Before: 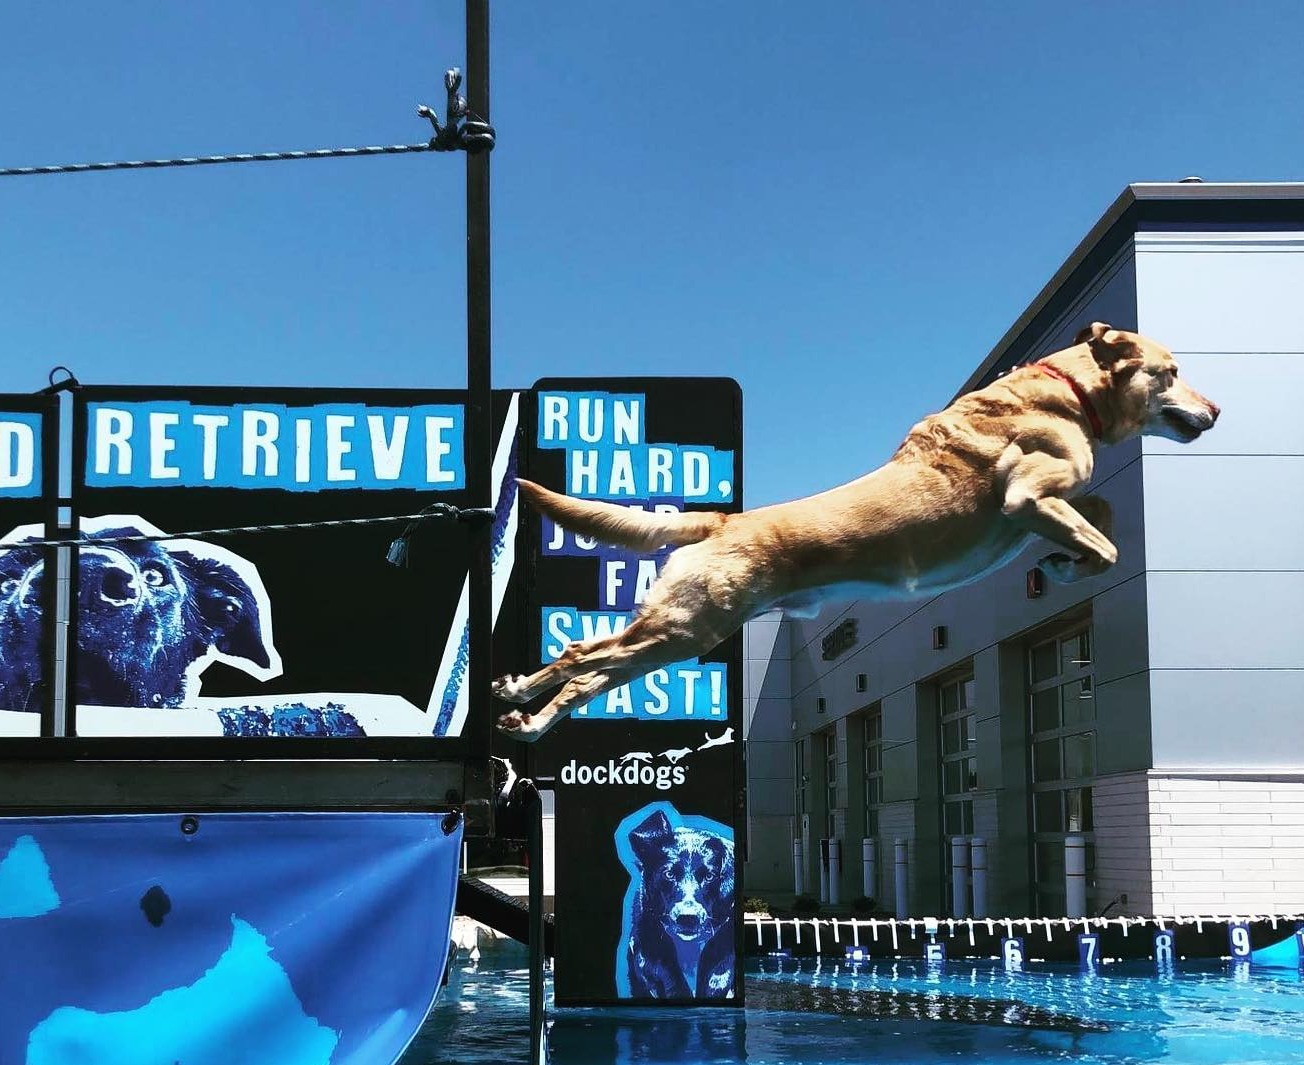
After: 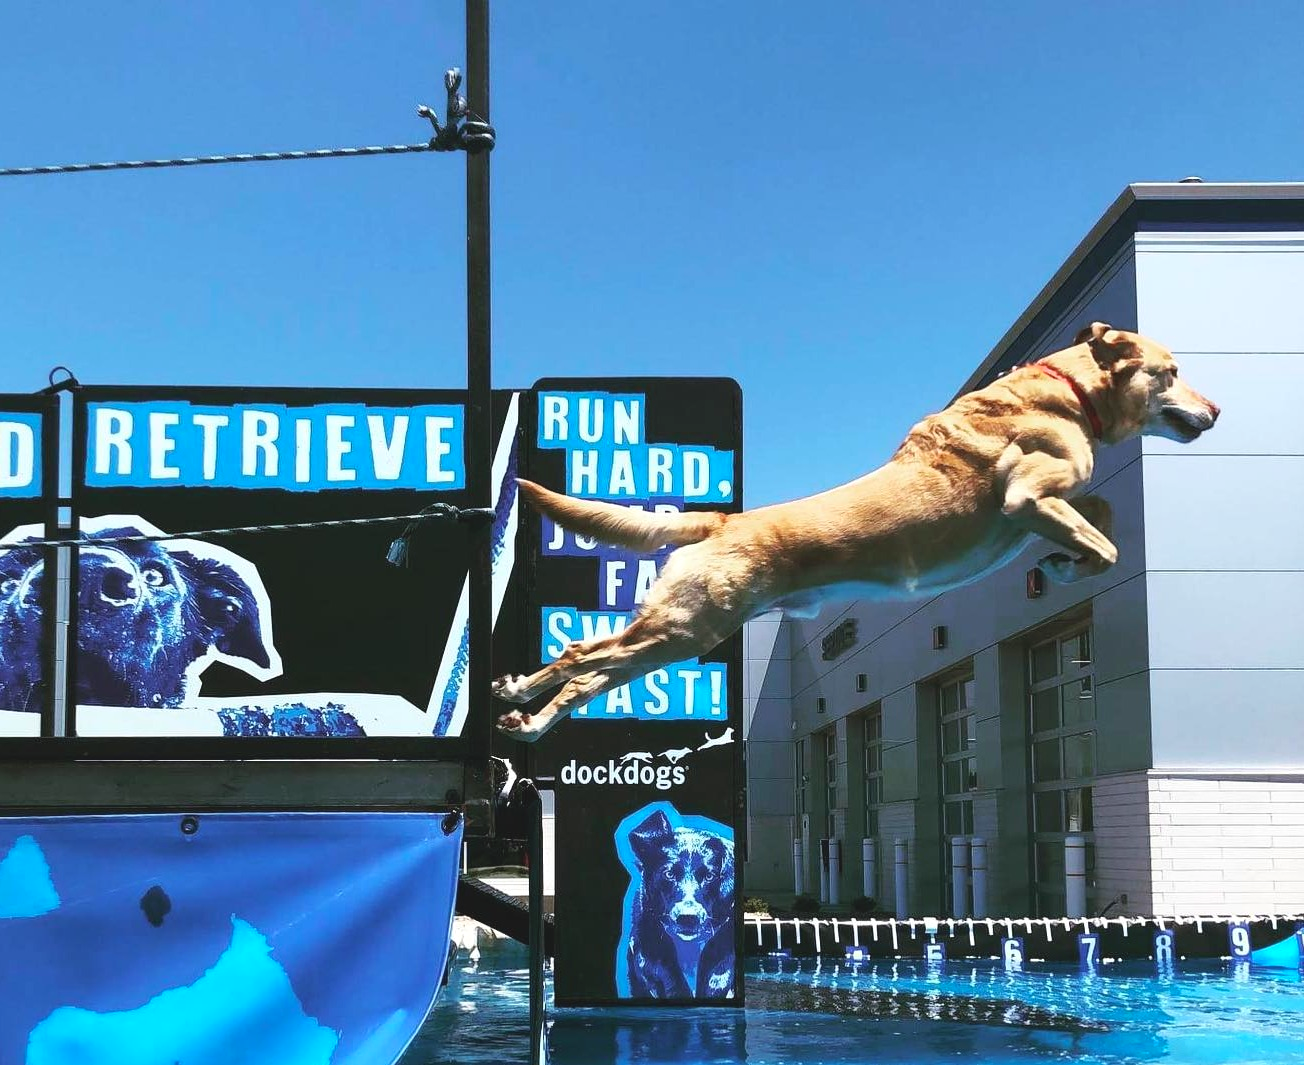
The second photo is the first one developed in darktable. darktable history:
contrast brightness saturation: contrast -0.091, brightness 0.044, saturation 0.078
exposure: exposure 0.235 EV, compensate highlight preservation false
